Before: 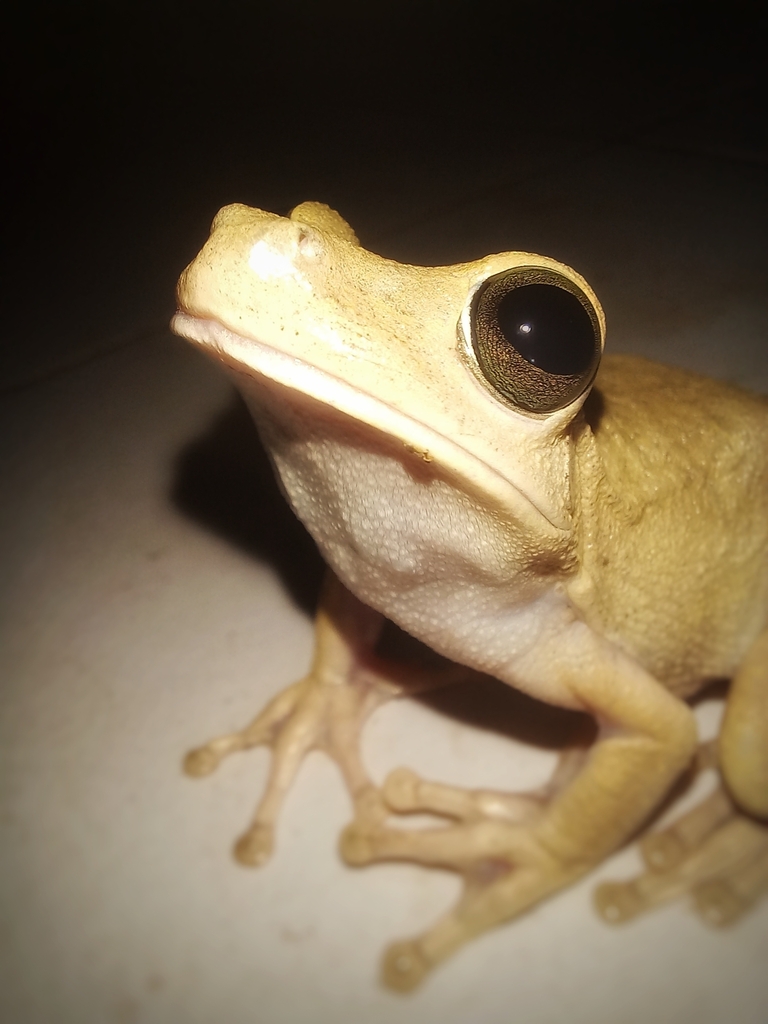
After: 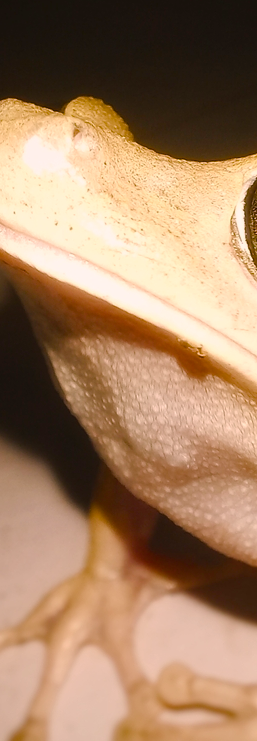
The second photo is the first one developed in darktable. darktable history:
color balance rgb: highlights gain › chroma 4.617%, highlights gain › hue 33.31°, global offset › luminance 0.233%, perceptual saturation grading › global saturation 24.749%, perceptual saturation grading › highlights -50.678%, perceptual saturation grading › mid-tones 19.783%, perceptual saturation grading › shadows 60.942%
crop and rotate: left 29.449%, top 10.282%, right 37.056%, bottom 17.298%
